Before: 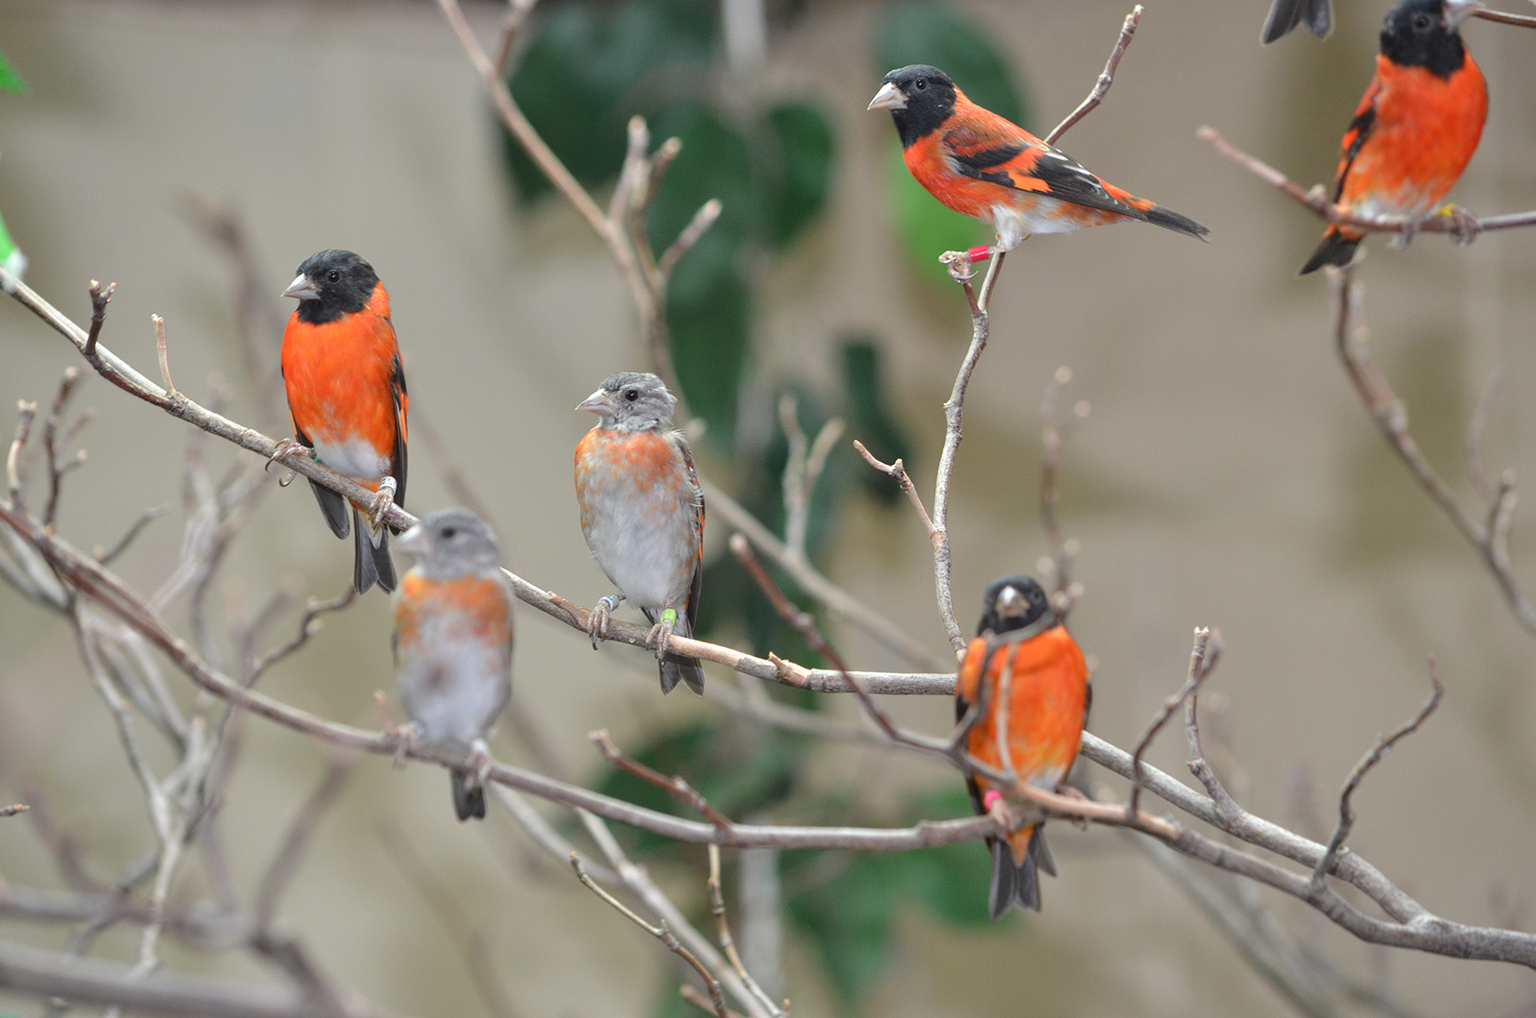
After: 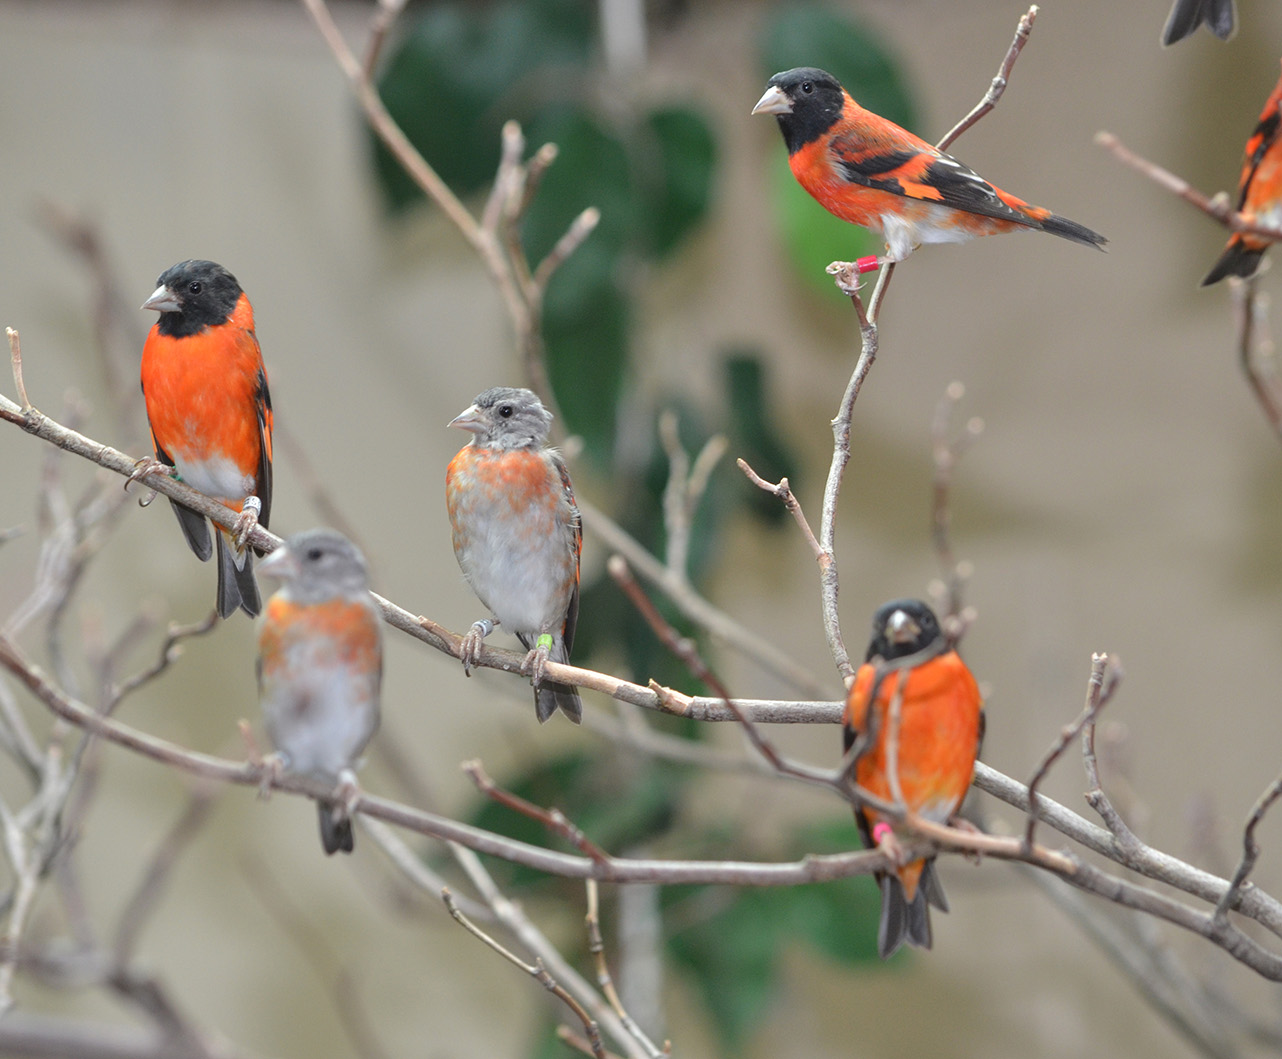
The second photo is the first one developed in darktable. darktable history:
crop and rotate: left 9.543%, right 10.295%
